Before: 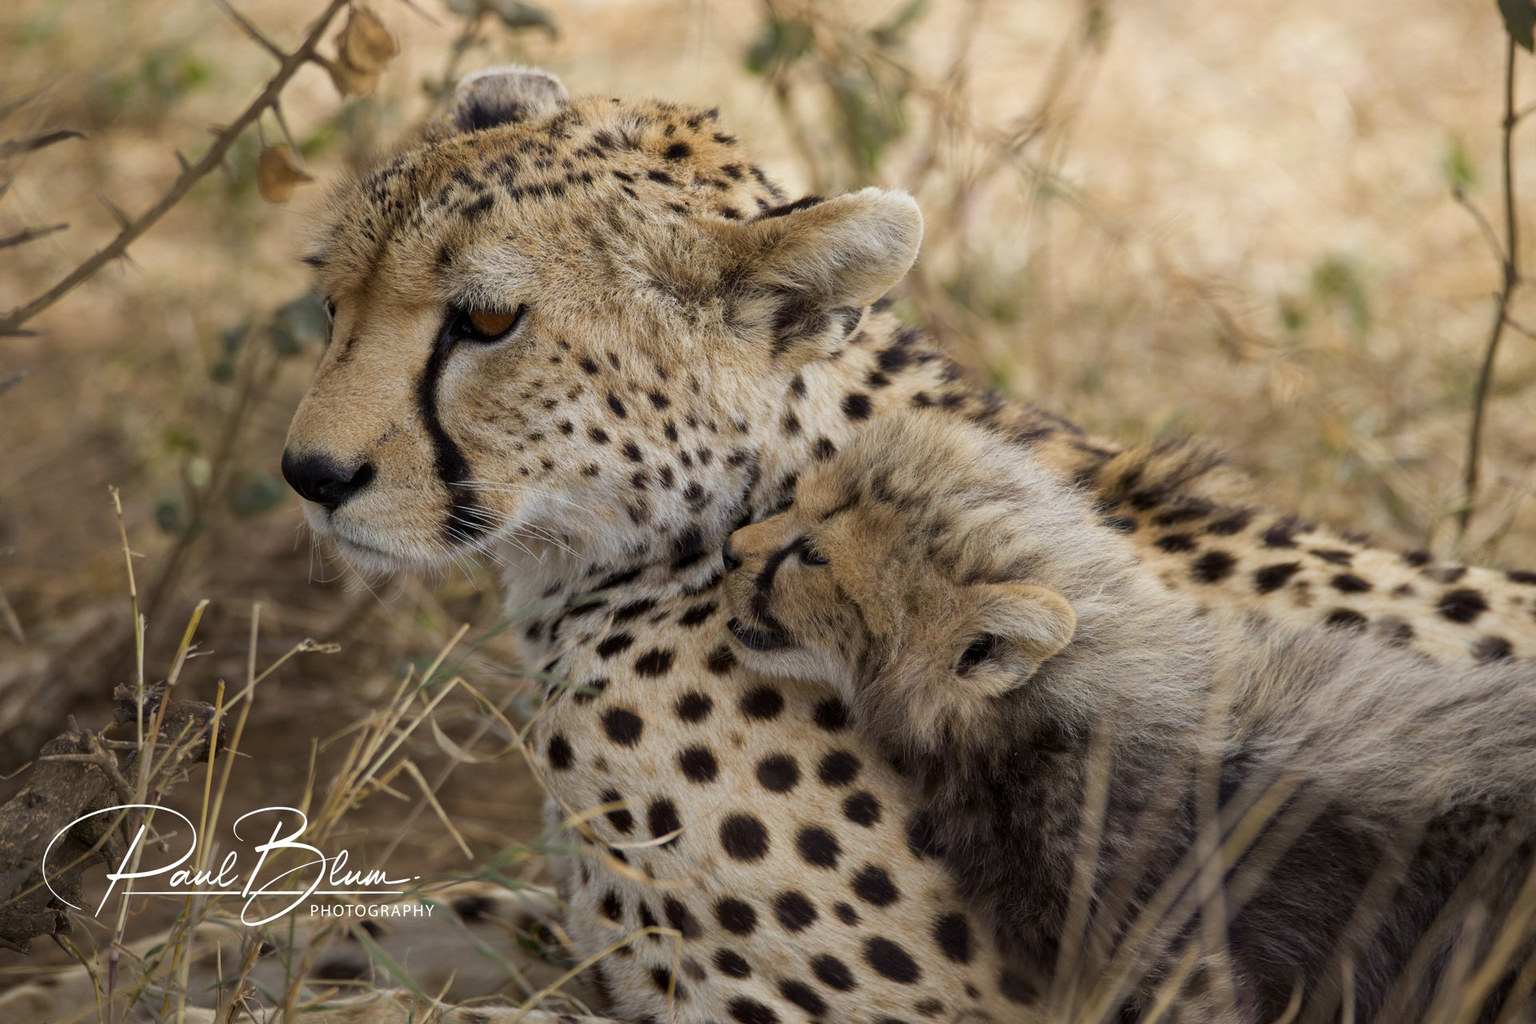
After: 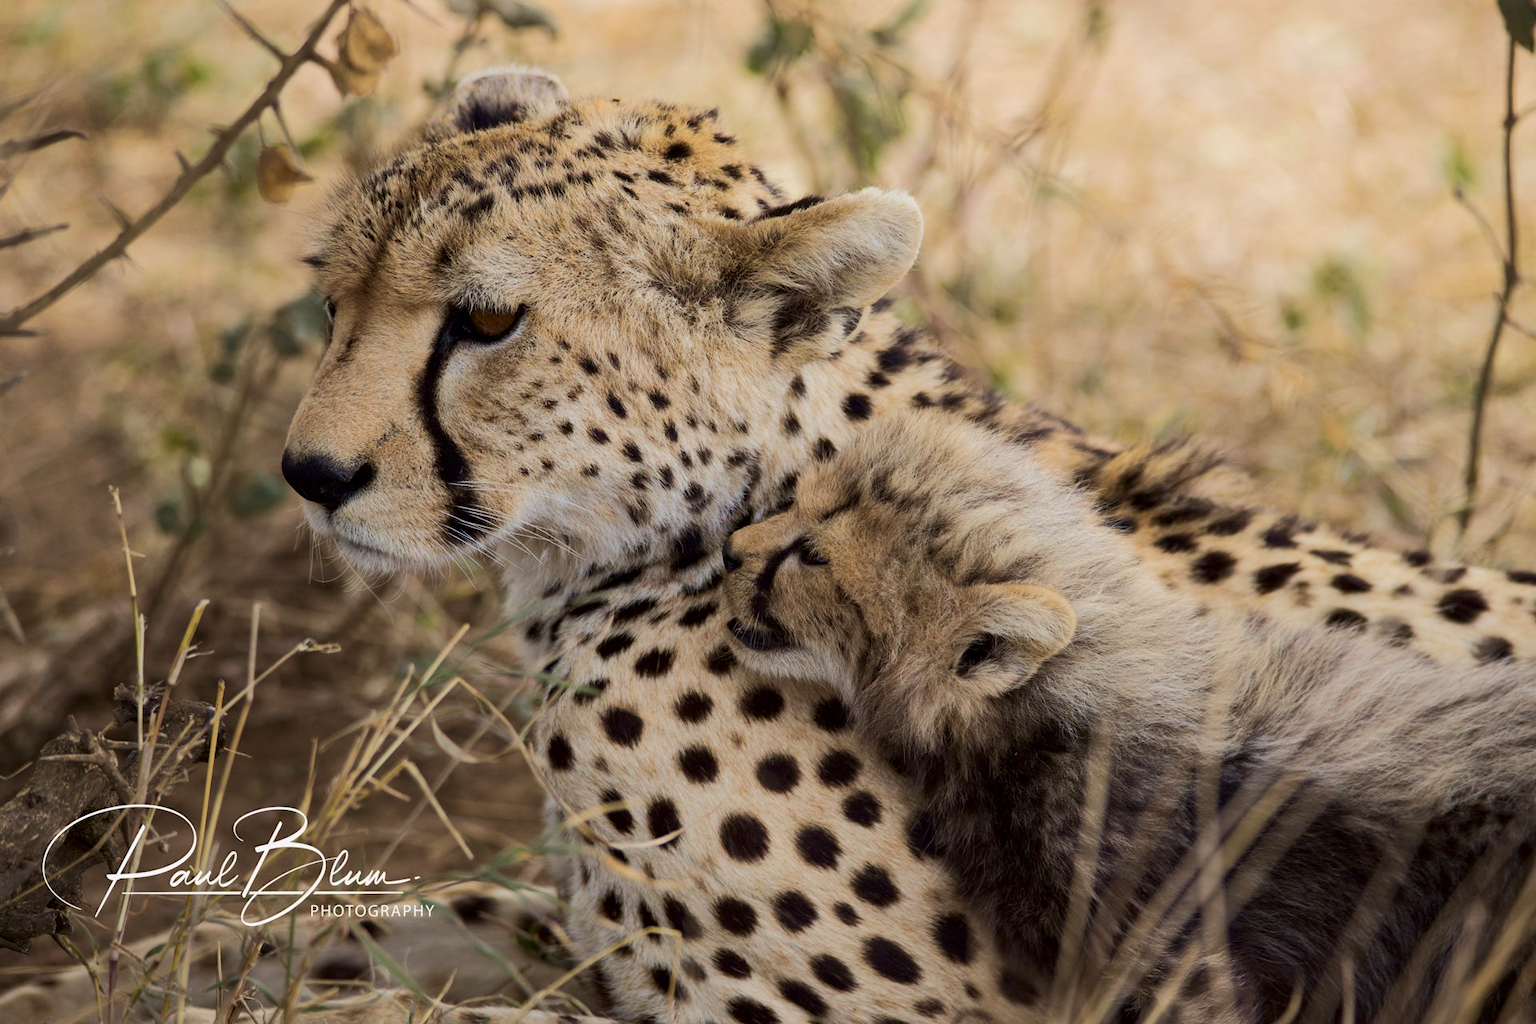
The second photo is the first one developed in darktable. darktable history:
velvia: on, module defaults
tone curve: curves: ch0 [(0, 0) (0.052, 0.018) (0.236, 0.207) (0.41, 0.417) (0.485, 0.518) (0.54, 0.584) (0.625, 0.666) (0.845, 0.828) (0.994, 0.964)]; ch1 [(0, 0.055) (0.15, 0.117) (0.317, 0.34) (0.382, 0.408) (0.434, 0.441) (0.472, 0.479) (0.498, 0.501) (0.557, 0.558) (0.616, 0.59) (0.739, 0.7) (0.873, 0.857) (1, 0.928)]; ch2 [(0, 0) (0.352, 0.403) (0.447, 0.466) (0.482, 0.482) (0.528, 0.526) (0.586, 0.577) (0.618, 0.621) (0.785, 0.747) (1, 1)], color space Lab, independent channels, preserve colors none
